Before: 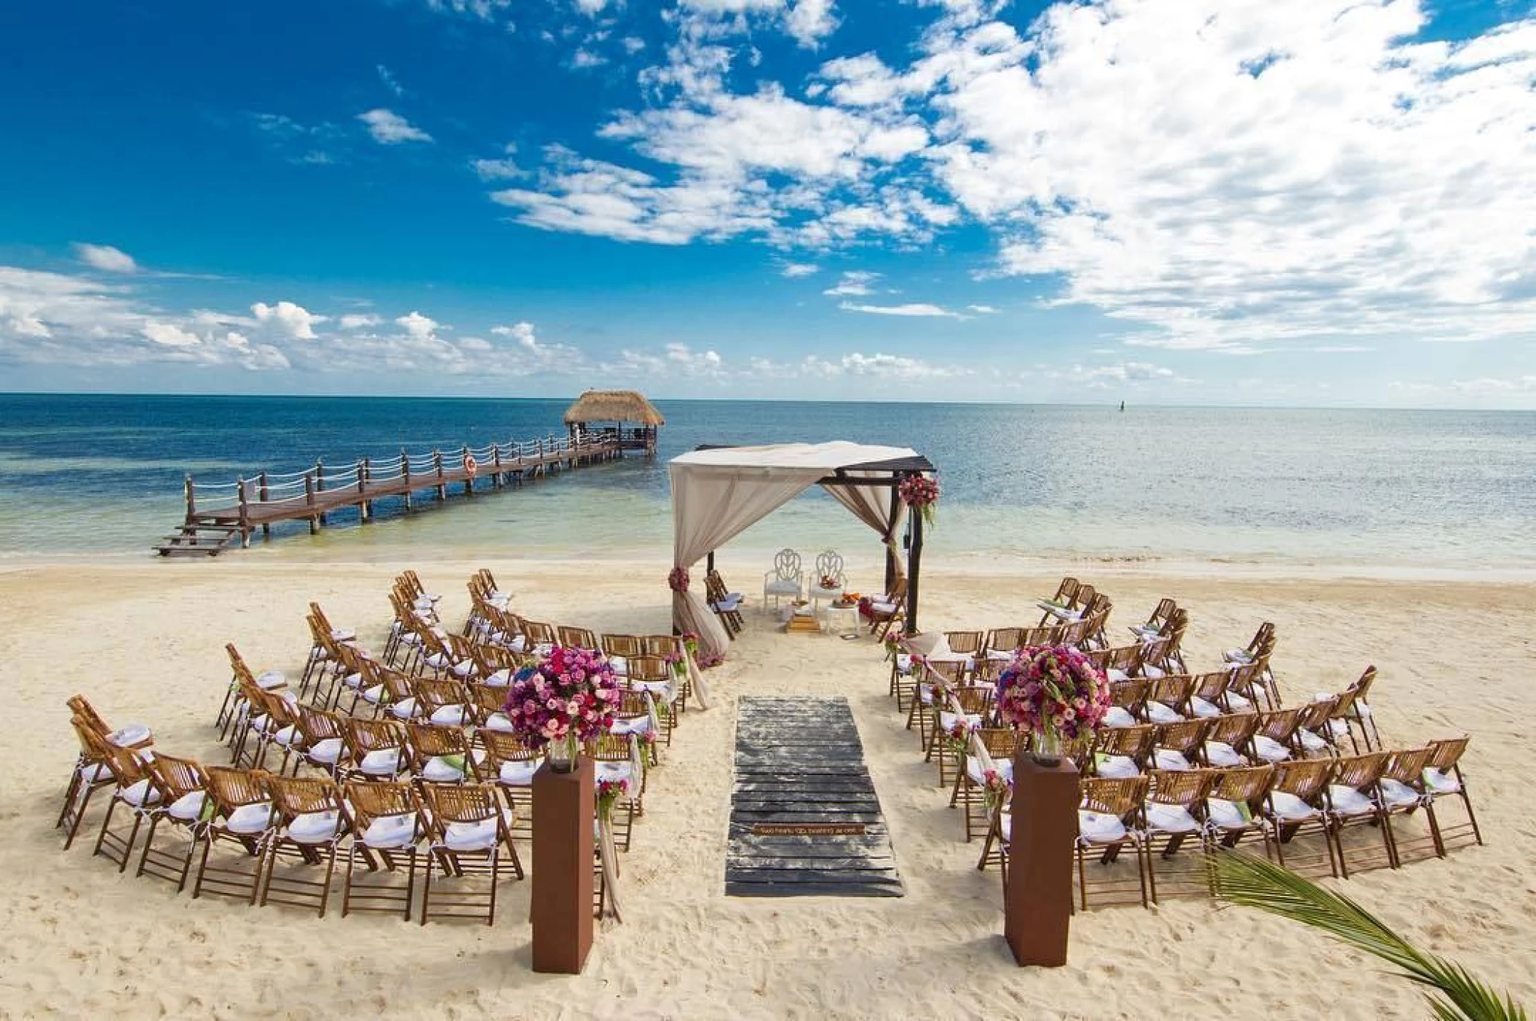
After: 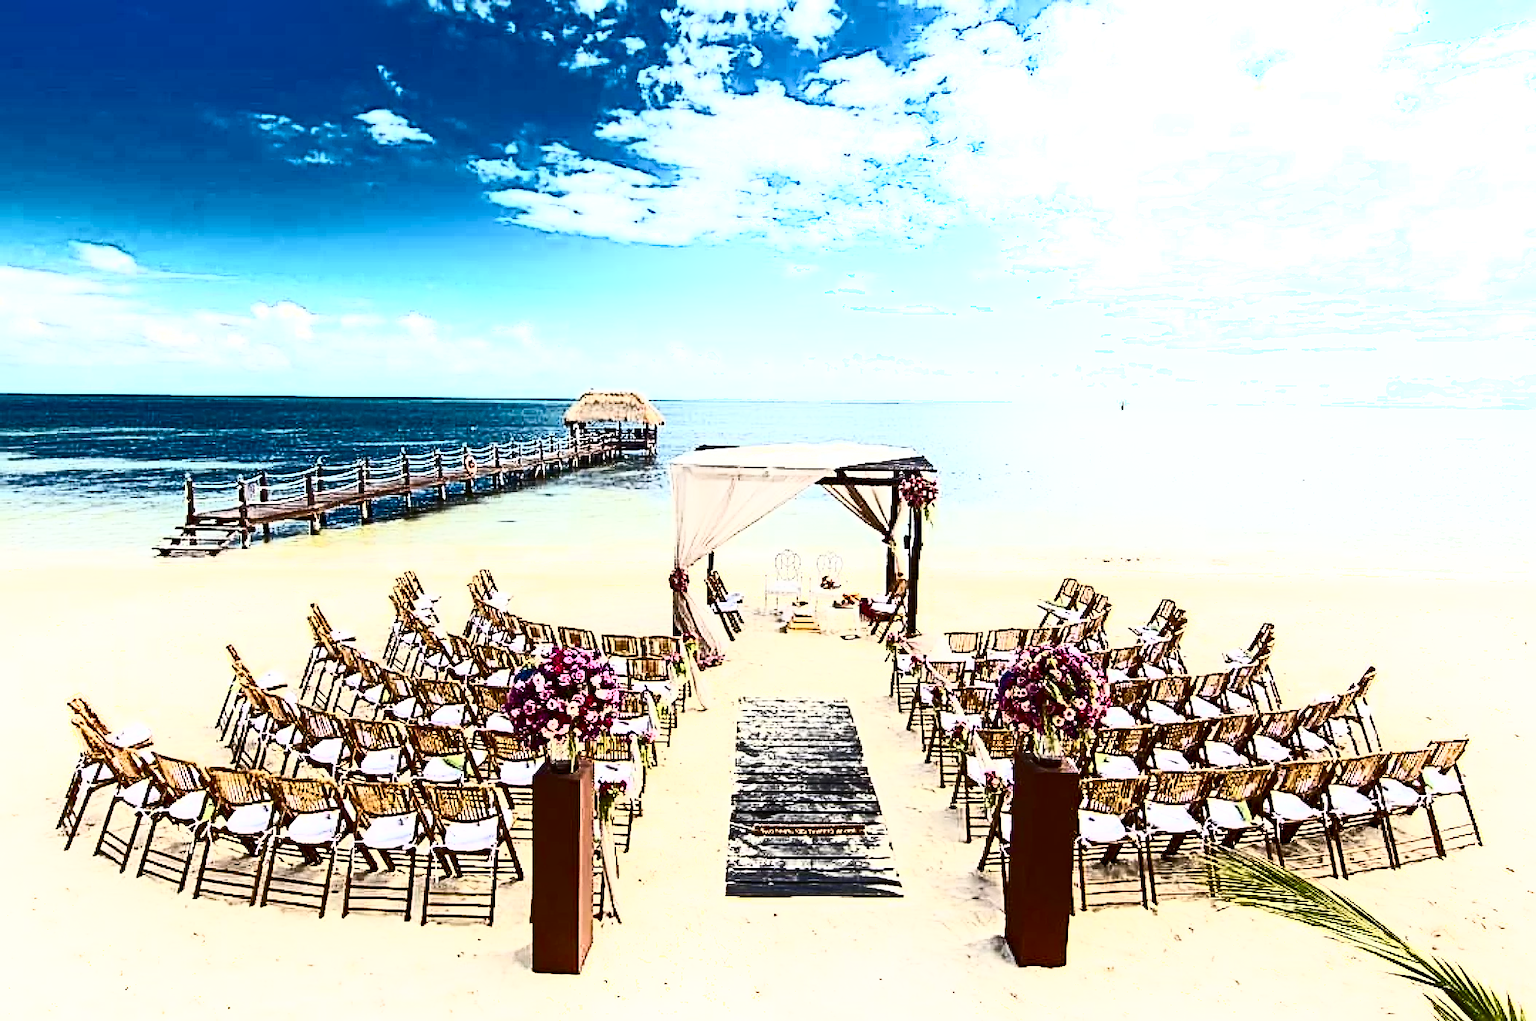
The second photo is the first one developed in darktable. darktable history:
sharpen: radius 3.692, amount 0.924
shadows and highlights: highlights 70.31, soften with gaussian
contrast brightness saturation: contrast 0.947, brightness 0.199
color balance rgb: perceptual saturation grading › global saturation 25.676%, perceptual brilliance grading › global brilliance 1.885%, perceptual brilliance grading › highlights 7.961%, perceptual brilliance grading › shadows -4.406%
